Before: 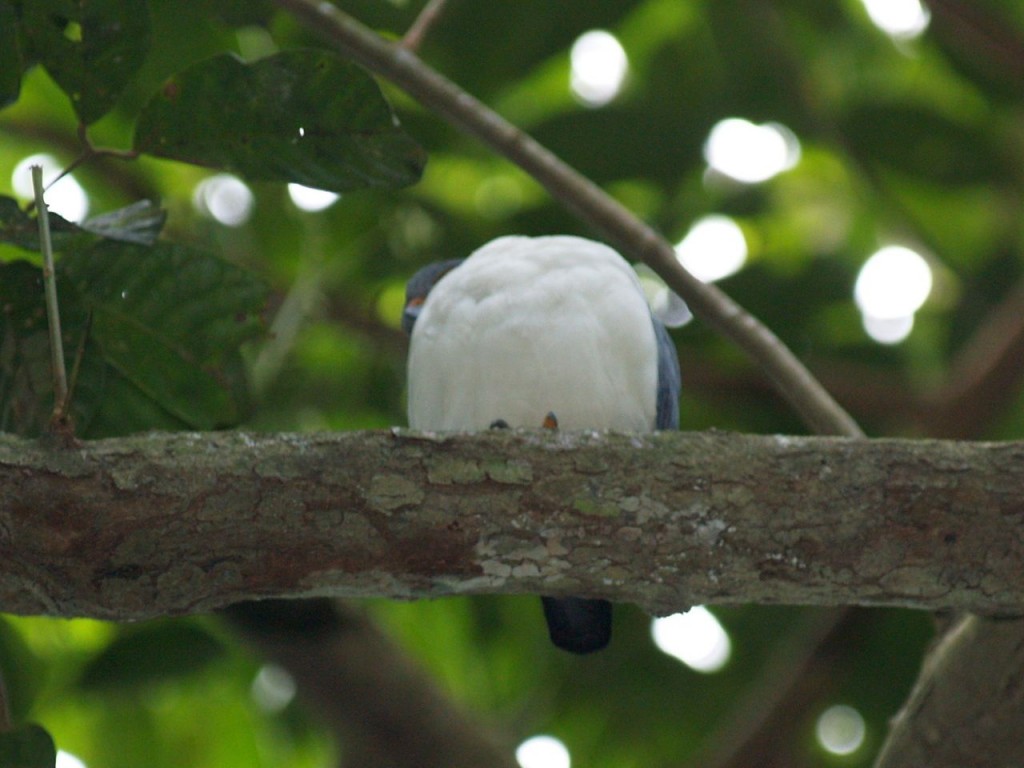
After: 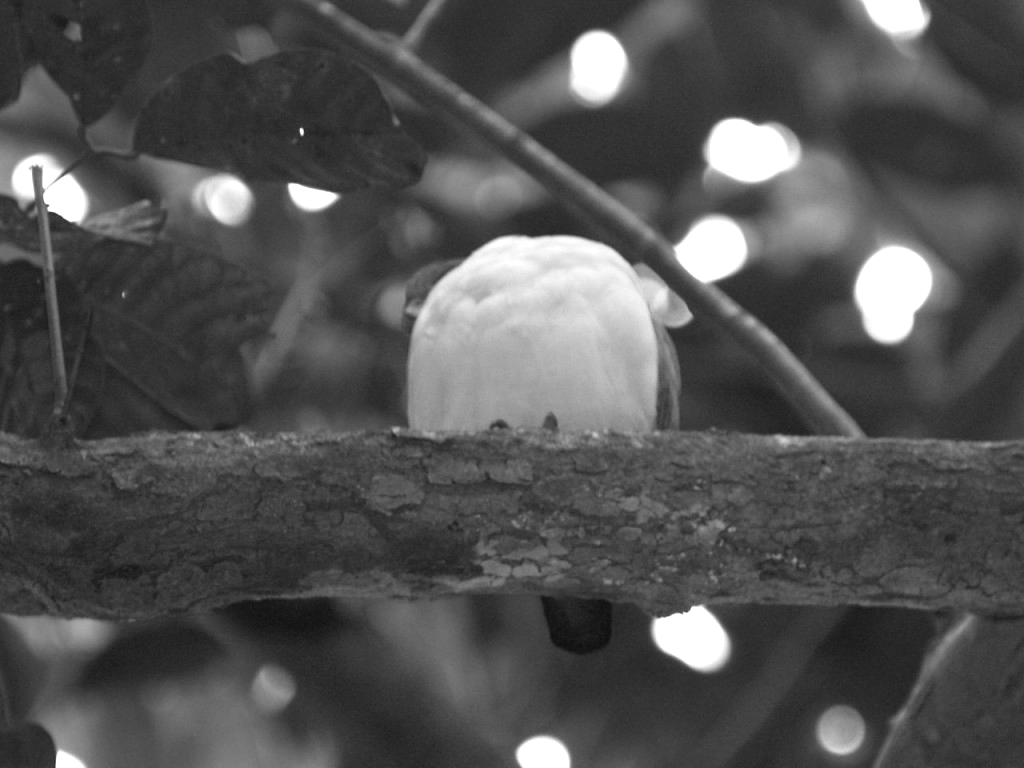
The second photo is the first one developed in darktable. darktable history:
exposure: black level correction 0, exposure 0.5 EV, compensate exposure bias true, compensate highlight preservation false
color calibration: output gray [0.22, 0.42, 0.37, 0], gray › normalize channels true, illuminant same as pipeline (D50), adaptation XYZ, x 0.346, y 0.359, gamut compression 0
